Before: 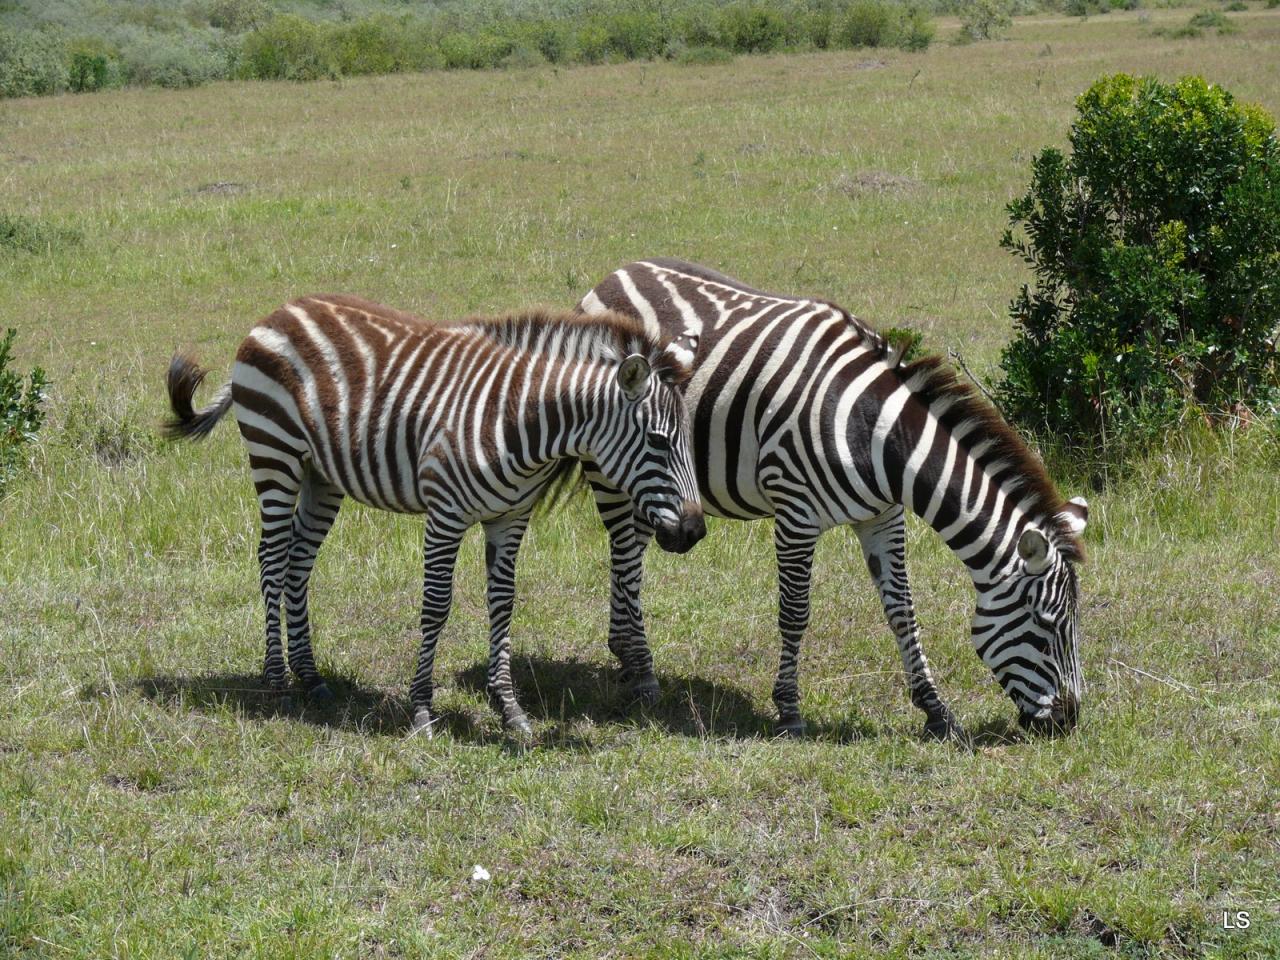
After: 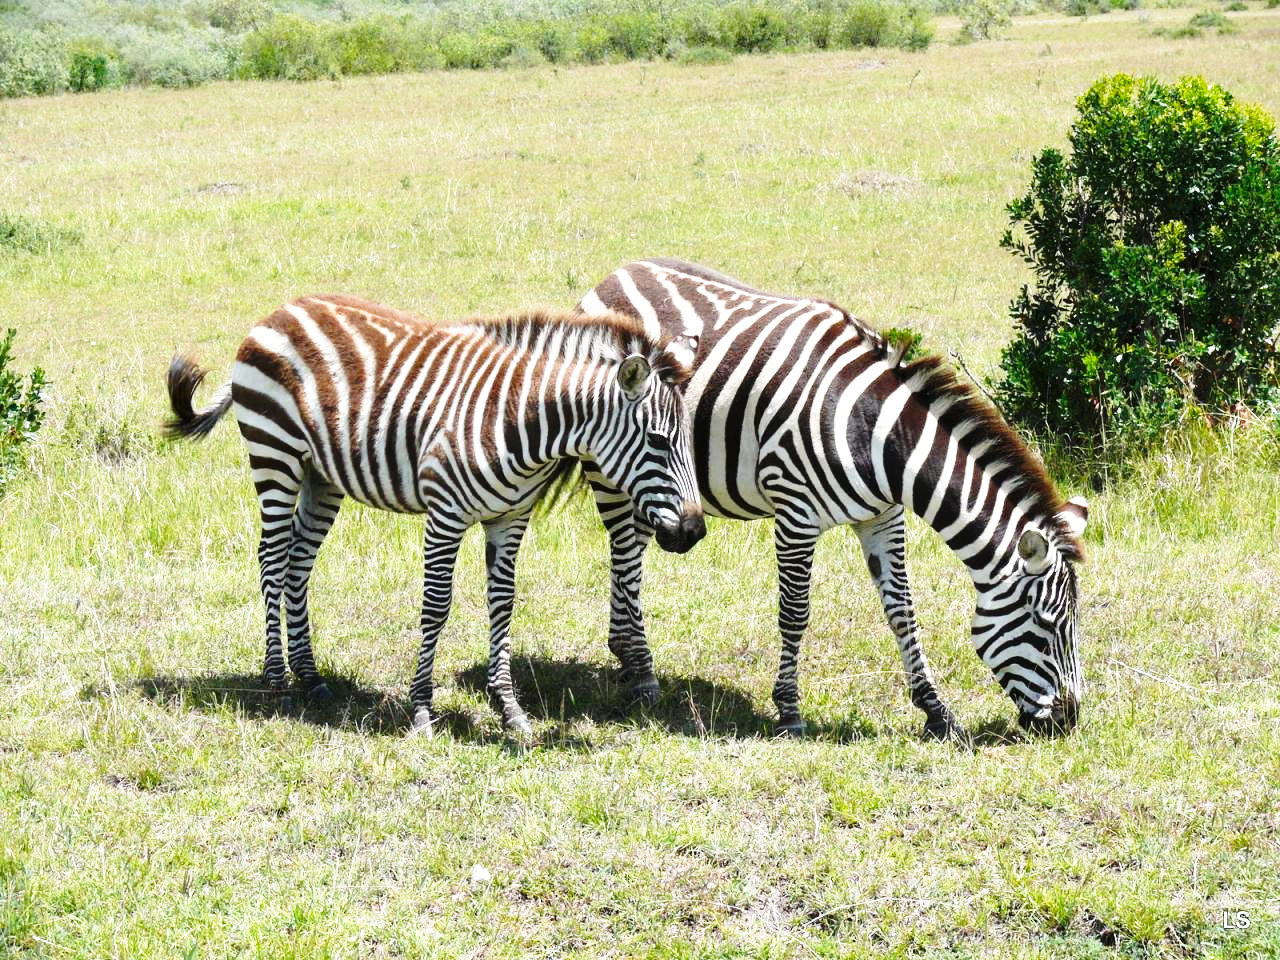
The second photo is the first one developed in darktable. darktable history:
base curve: curves: ch0 [(0, 0) (0.026, 0.03) (0.109, 0.232) (0.351, 0.748) (0.669, 0.968) (1, 1)], preserve colors none
exposure: exposure 0.255 EV, compensate exposure bias true, compensate highlight preservation false
